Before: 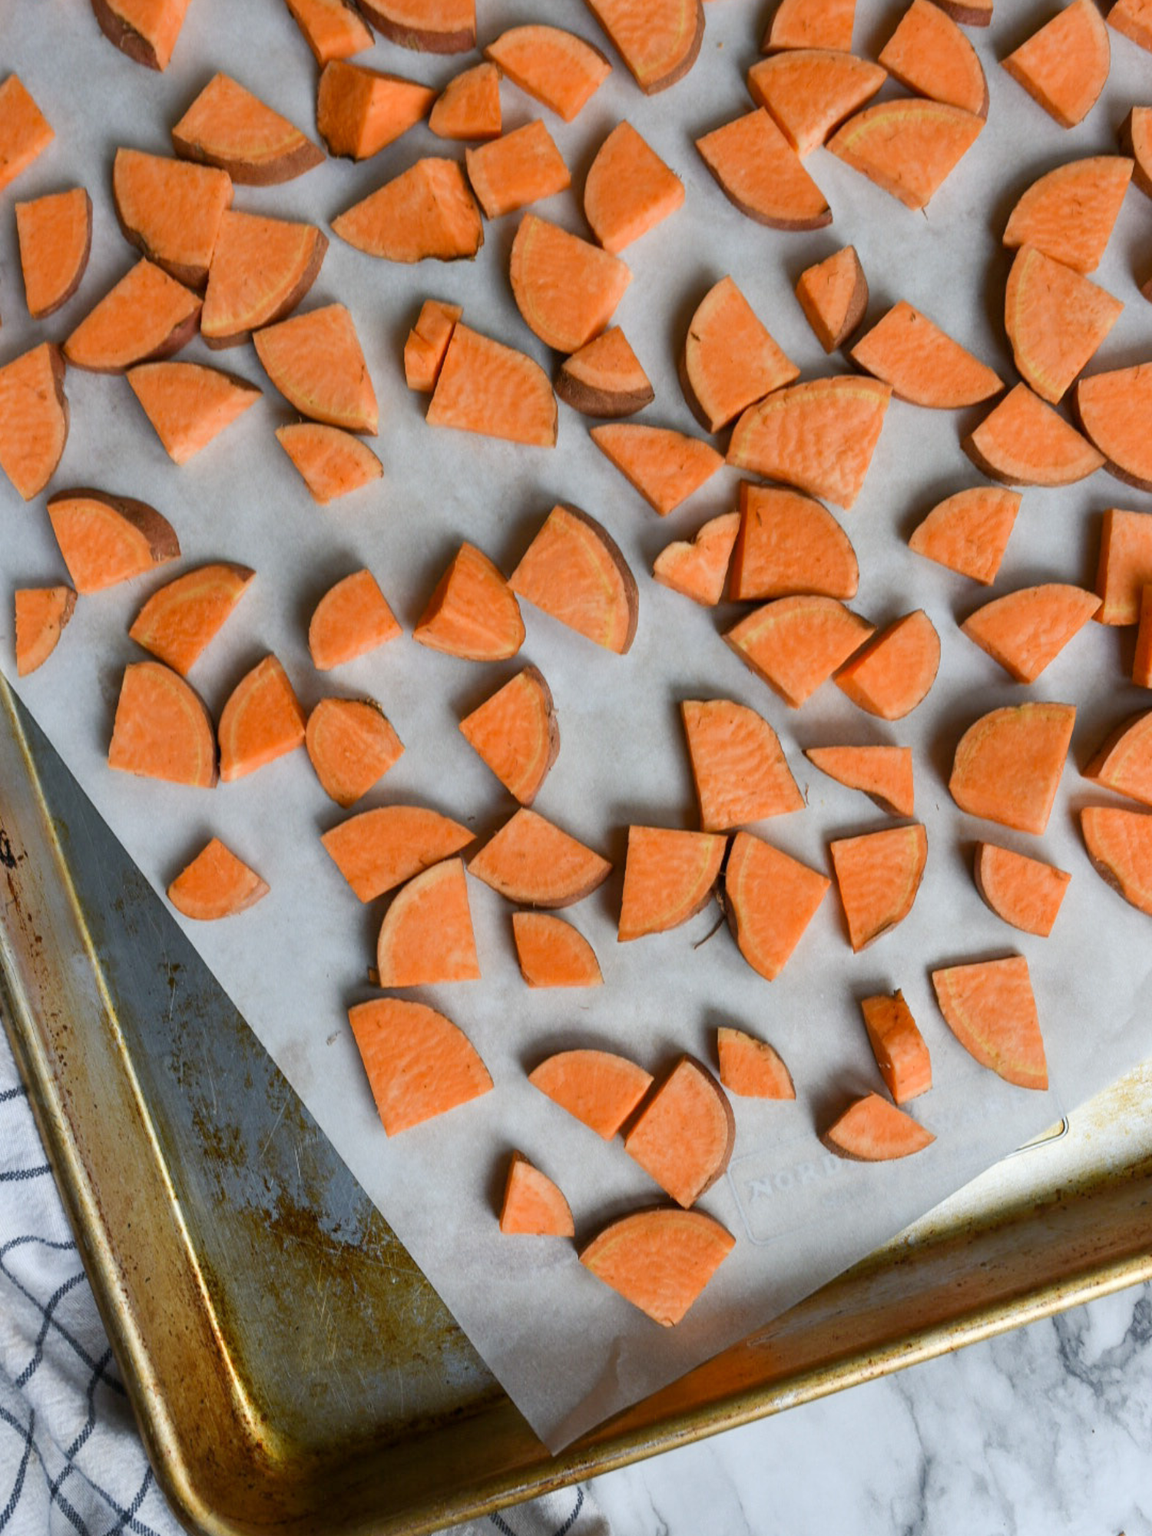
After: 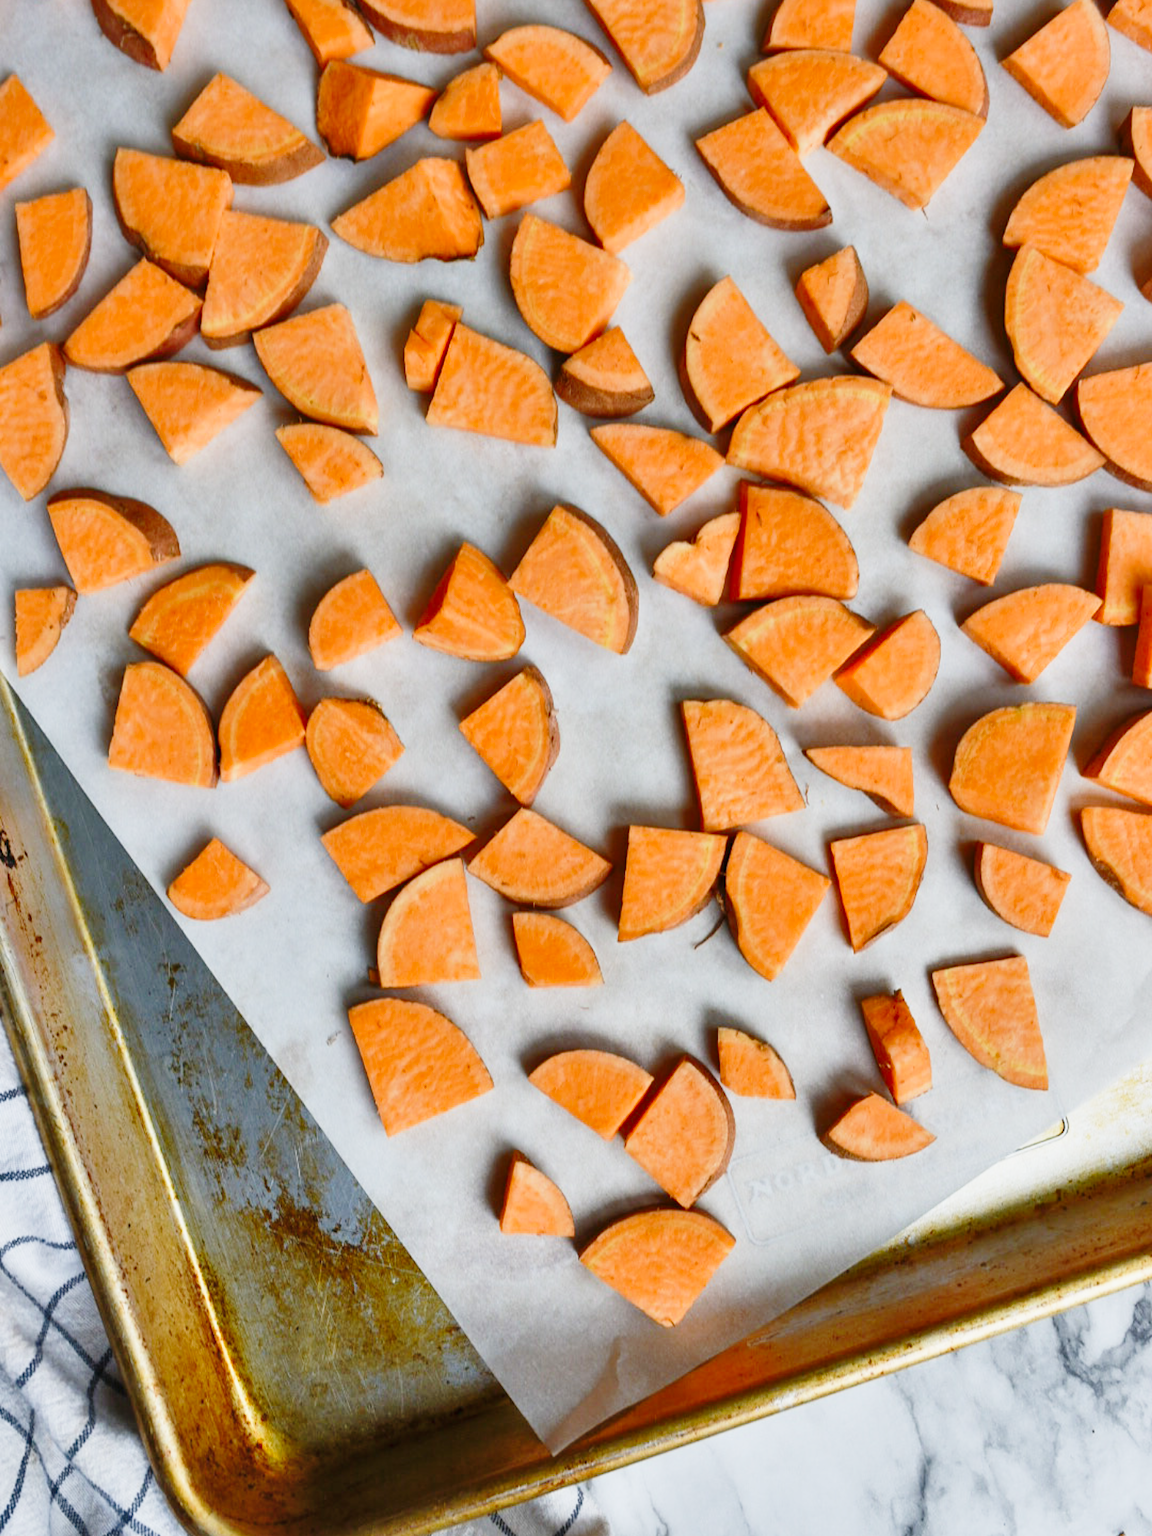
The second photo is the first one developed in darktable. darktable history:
tone equalizer: on, module defaults
shadows and highlights: shadows 53, soften with gaussian
color balance rgb: perceptual saturation grading › global saturation -0.31%, global vibrance -8%, contrast -13%, saturation formula JzAzBz (2021)
base curve: curves: ch0 [(0, 0) (0.028, 0.03) (0.121, 0.232) (0.46, 0.748) (0.859, 0.968) (1, 1)], preserve colors none
